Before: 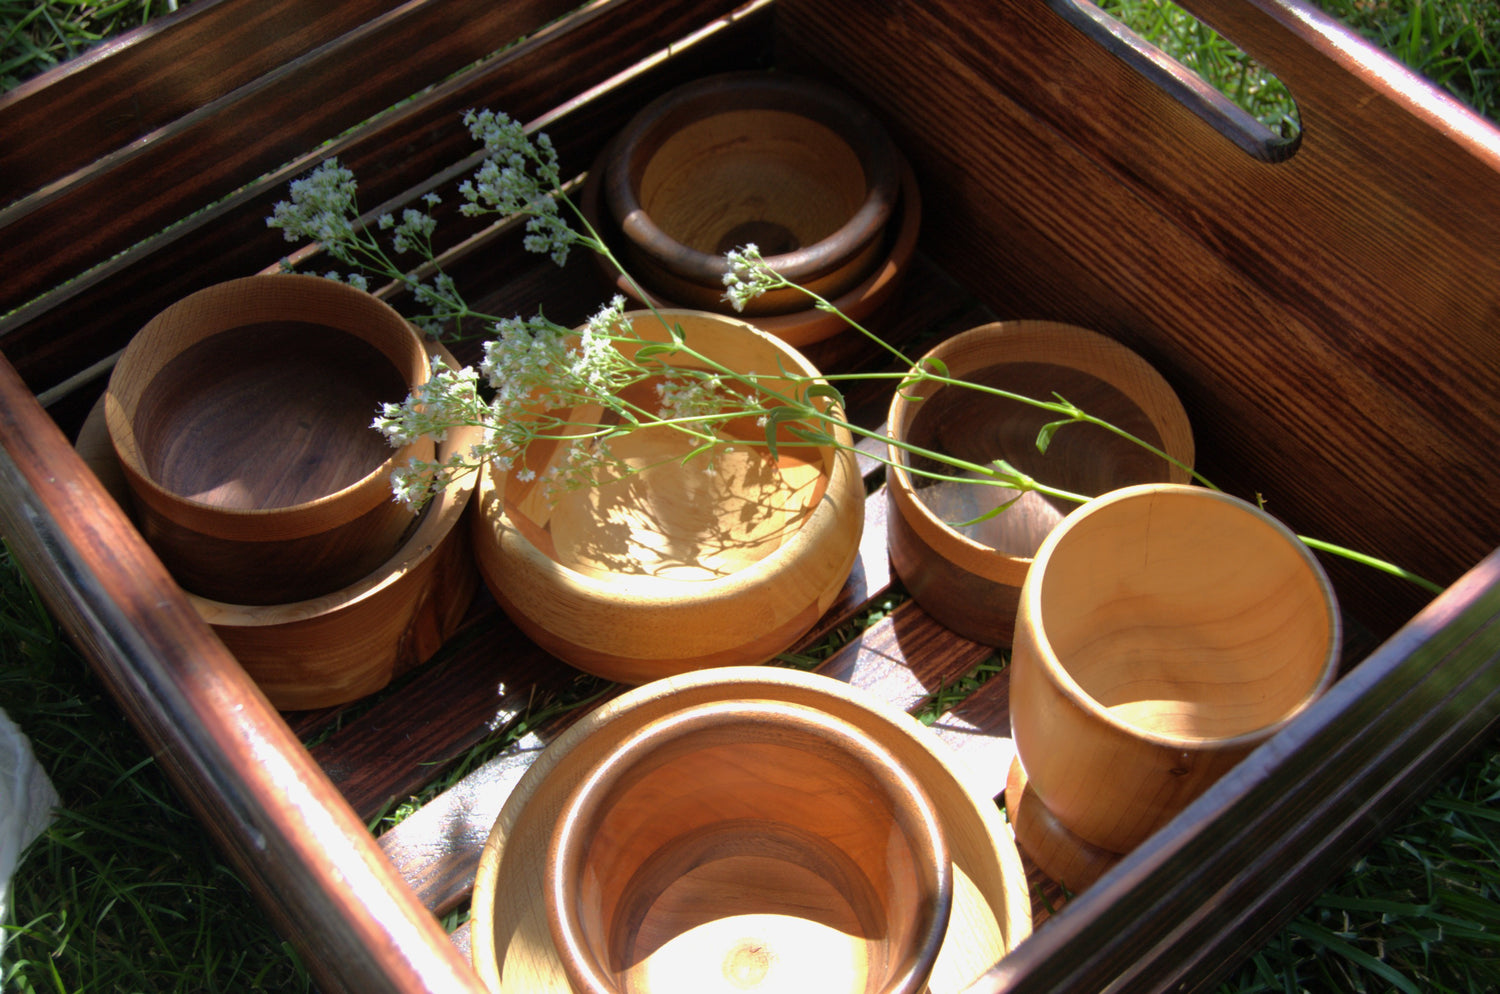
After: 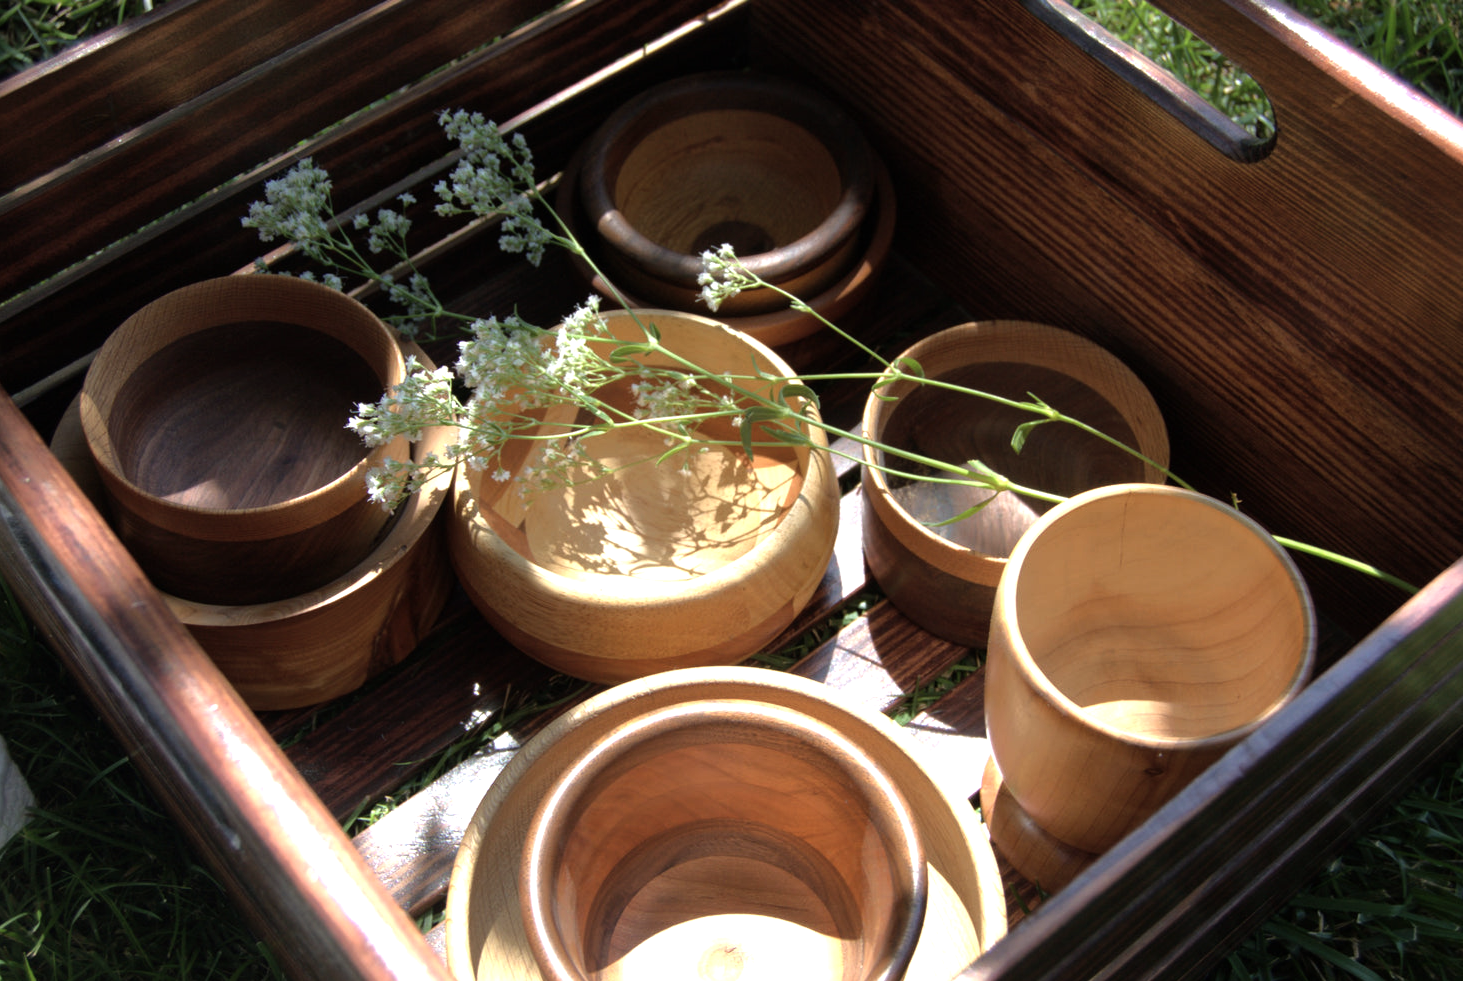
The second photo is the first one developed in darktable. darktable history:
color correction: saturation 0.8
tone equalizer: -8 EV -0.417 EV, -7 EV -0.389 EV, -6 EV -0.333 EV, -5 EV -0.222 EV, -3 EV 0.222 EV, -2 EV 0.333 EV, -1 EV 0.389 EV, +0 EV 0.417 EV, edges refinement/feathering 500, mask exposure compensation -1.57 EV, preserve details no
crop and rotate: left 1.774%, right 0.633%, bottom 1.28%
